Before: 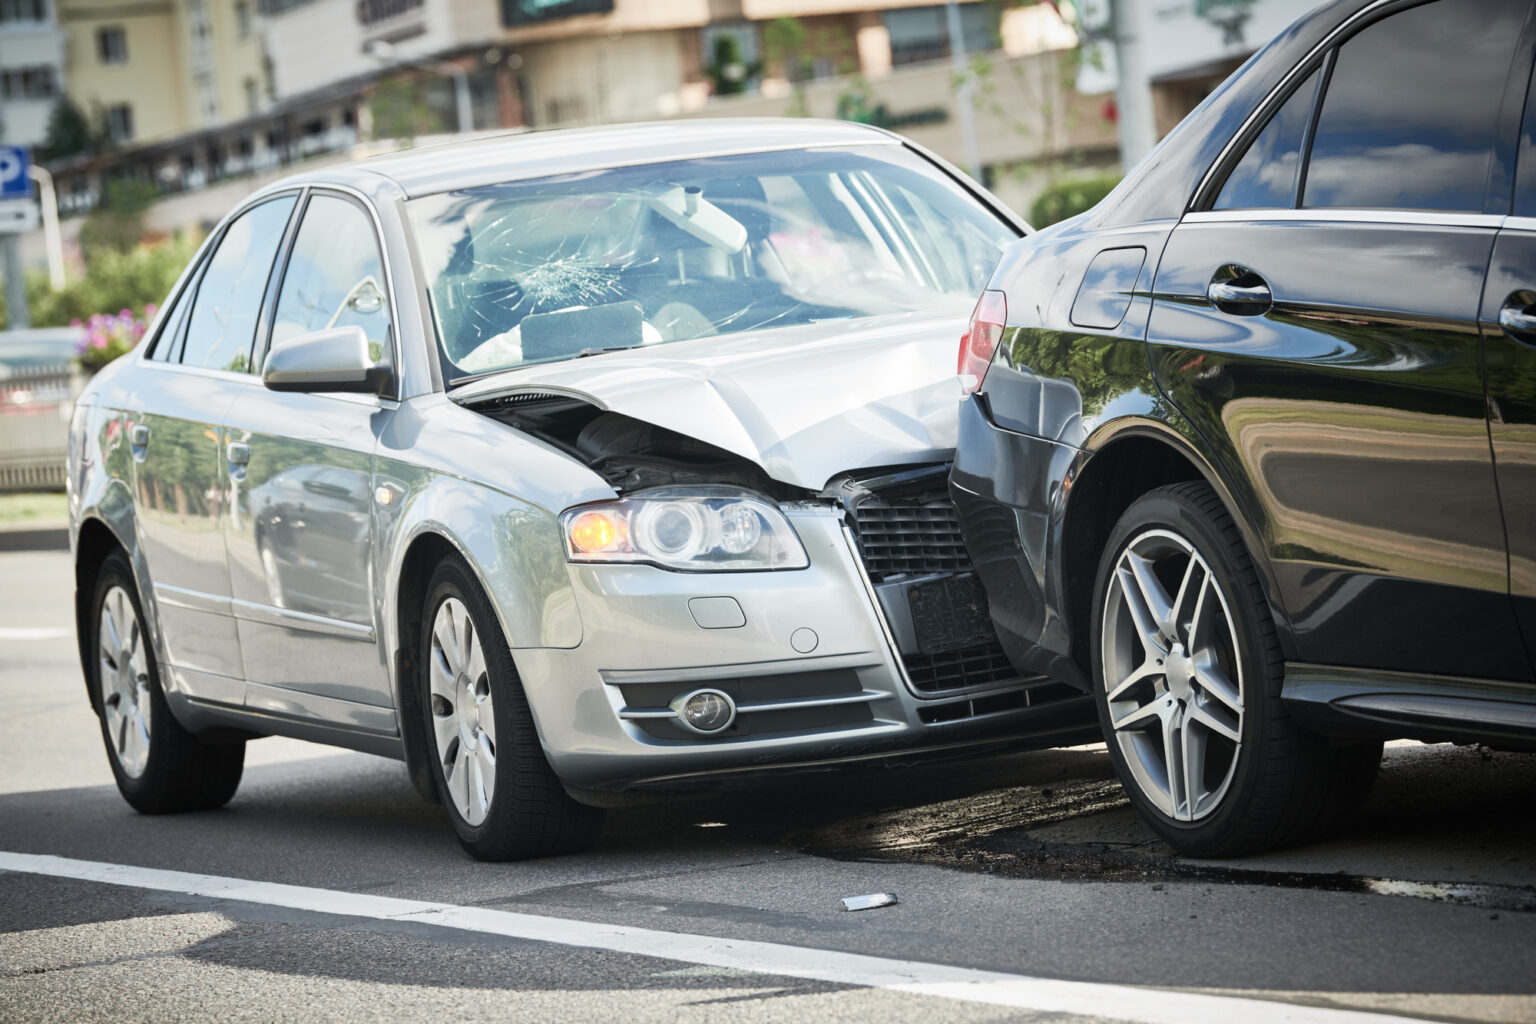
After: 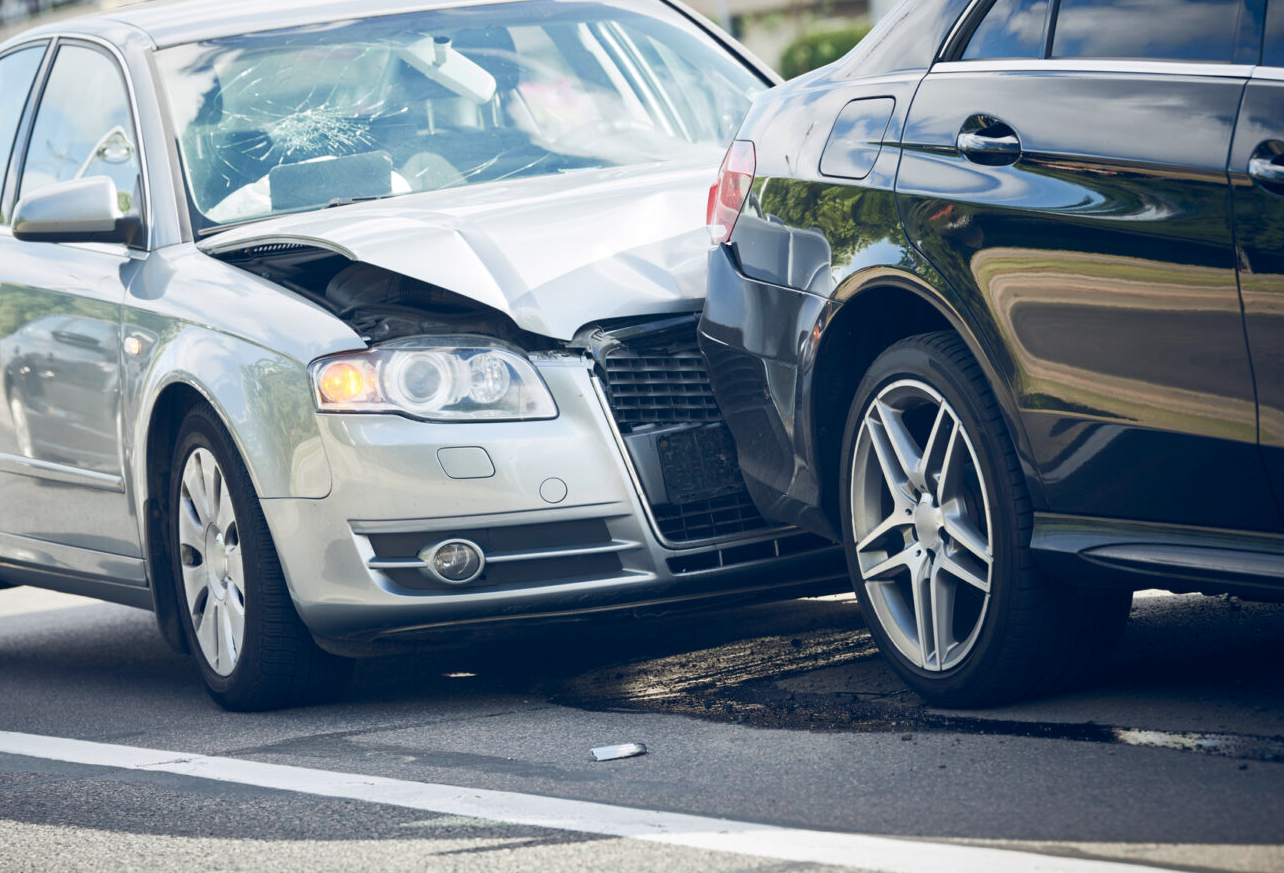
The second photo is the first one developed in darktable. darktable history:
crop: left 16.368%, top 14.674%
color balance rgb: global offset › luminance 0.373%, global offset › chroma 0.208%, global offset › hue 254.64°, perceptual saturation grading › global saturation 20%, perceptual saturation grading › highlights -25.226%, perceptual saturation grading › shadows 26.103%
